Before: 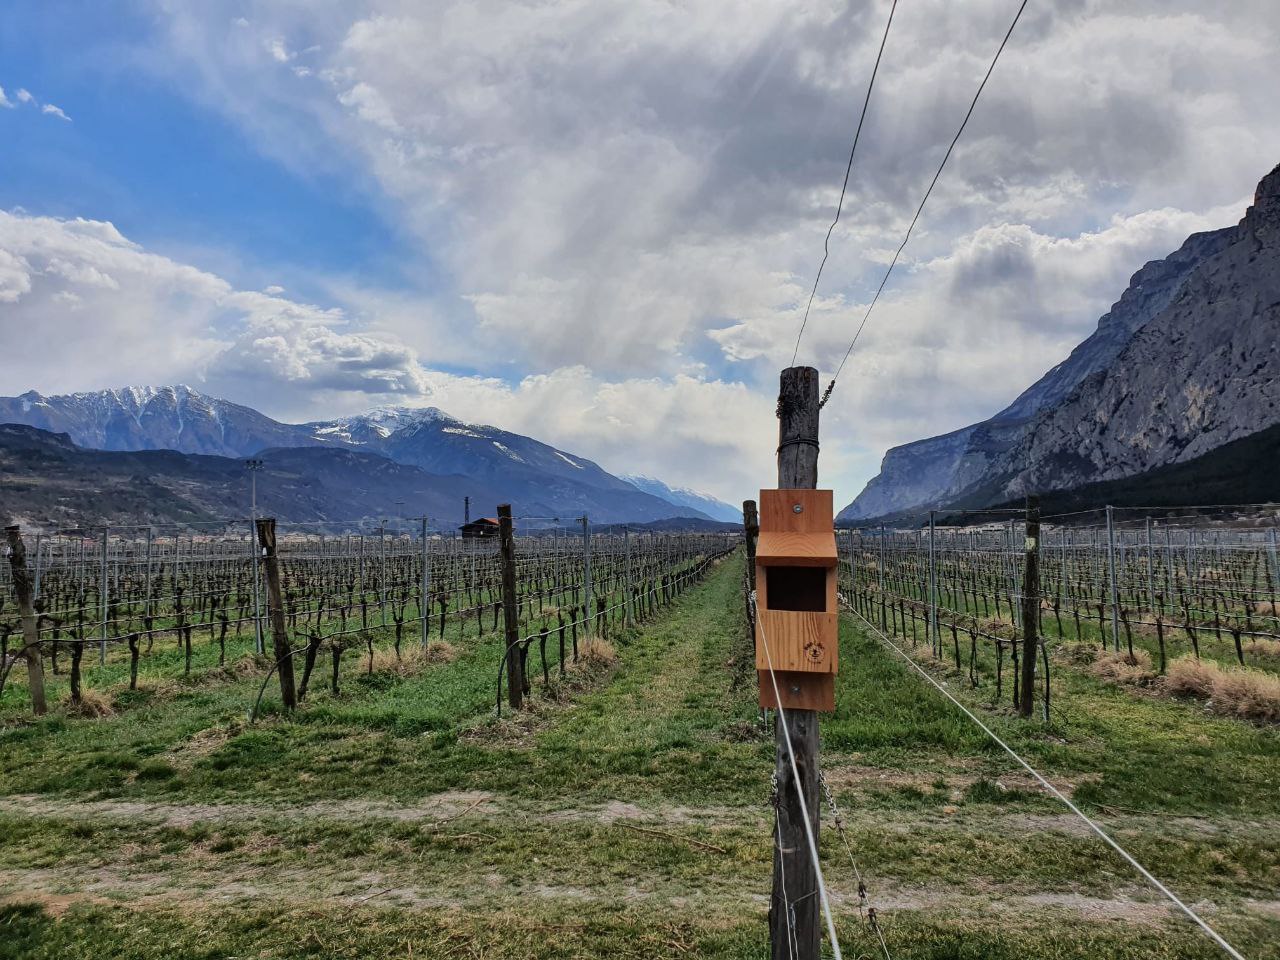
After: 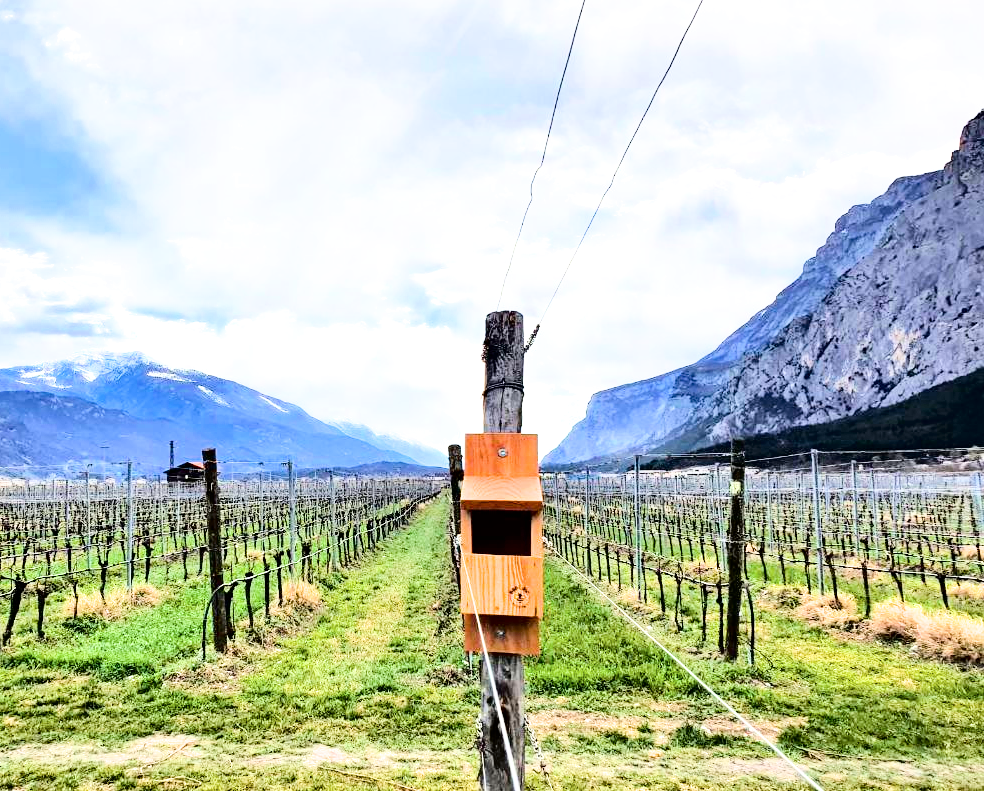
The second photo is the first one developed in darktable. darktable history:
exposure: exposure 1 EV, compensate highlight preservation false
crop: left 23.12%, top 5.859%, bottom 11.657%
tone curve: curves: ch0 [(0, 0) (0.003, 0) (0.011, 0.002) (0.025, 0.004) (0.044, 0.007) (0.069, 0.015) (0.1, 0.025) (0.136, 0.04) (0.177, 0.09) (0.224, 0.152) (0.277, 0.239) (0.335, 0.335) (0.399, 0.43) (0.468, 0.524) (0.543, 0.621) (0.623, 0.712) (0.709, 0.789) (0.801, 0.871) (0.898, 0.951) (1, 1)], color space Lab, independent channels, preserve colors none
filmic rgb: black relative exposure -7.65 EV, white relative exposure 4.56 EV, hardness 3.61, color science v6 (2022), iterations of high-quality reconstruction 0
color balance rgb: perceptual saturation grading › global saturation 20%, perceptual saturation grading › highlights -25.162%, perceptual saturation grading › shadows 25.133%, perceptual brilliance grading › global brilliance 30.638%, perceptual brilliance grading › highlights 11.991%, perceptual brilliance grading › mid-tones 23.476%, global vibrance 20%
